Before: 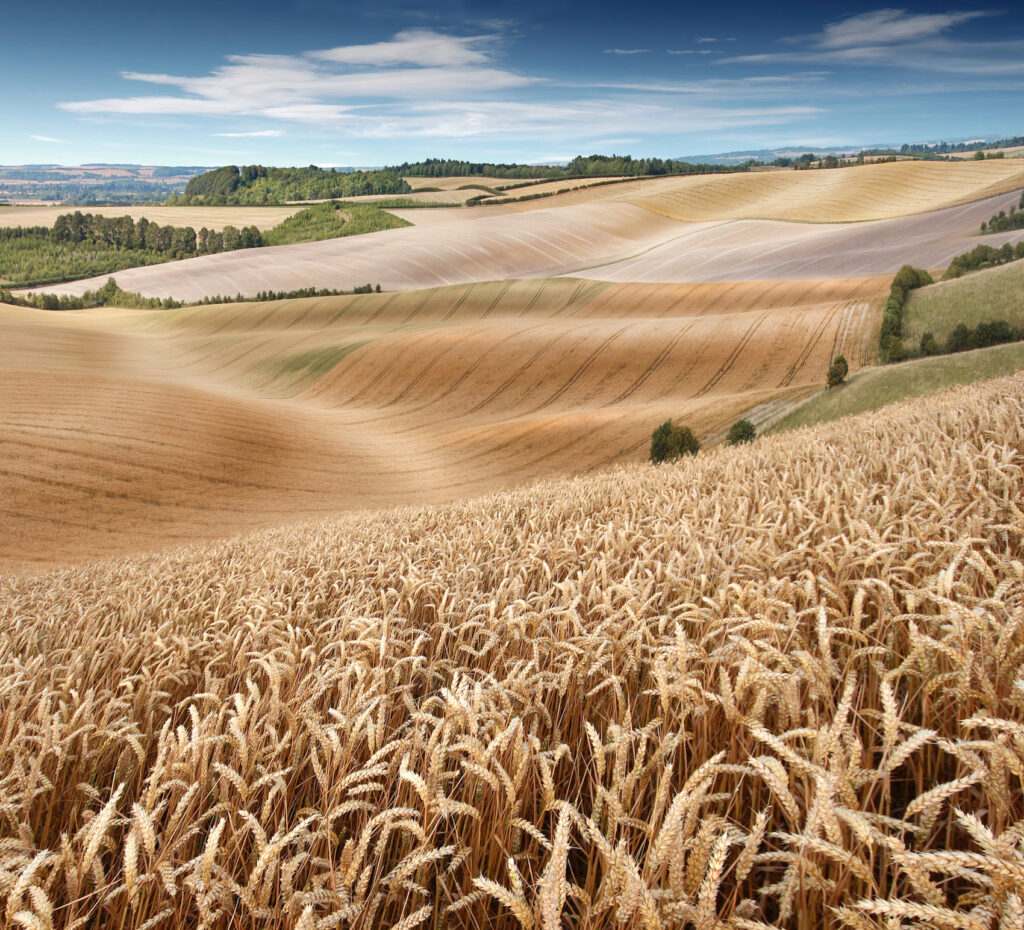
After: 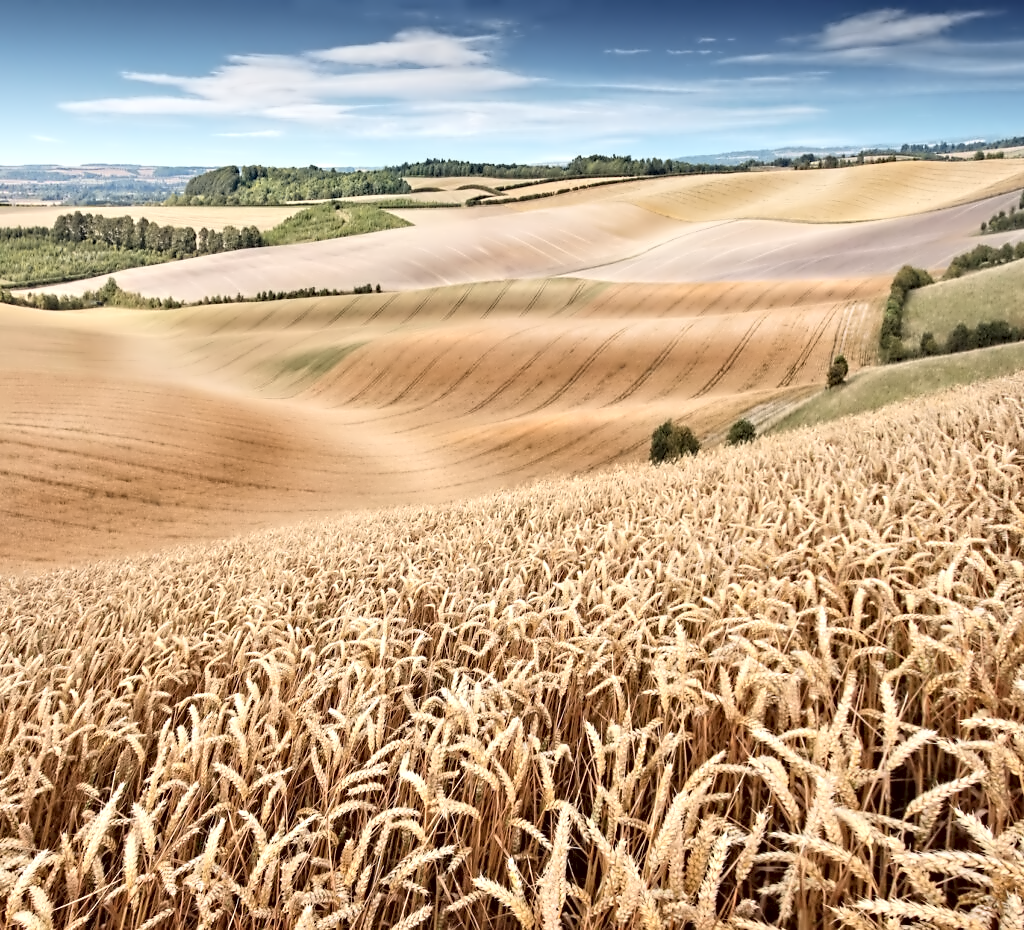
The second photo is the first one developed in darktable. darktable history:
contrast equalizer: octaves 7, y [[0.5, 0.542, 0.583, 0.625, 0.667, 0.708], [0.5 ×6], [0.5 ×6], [0, 0.033, 0.067, 0.1, 0.133, 0.167], [0, 0.05, 0.1, 0.15, 0.2, 0.25]]
contrast brightness saturation: contrast 0.14, brightness 0.21
